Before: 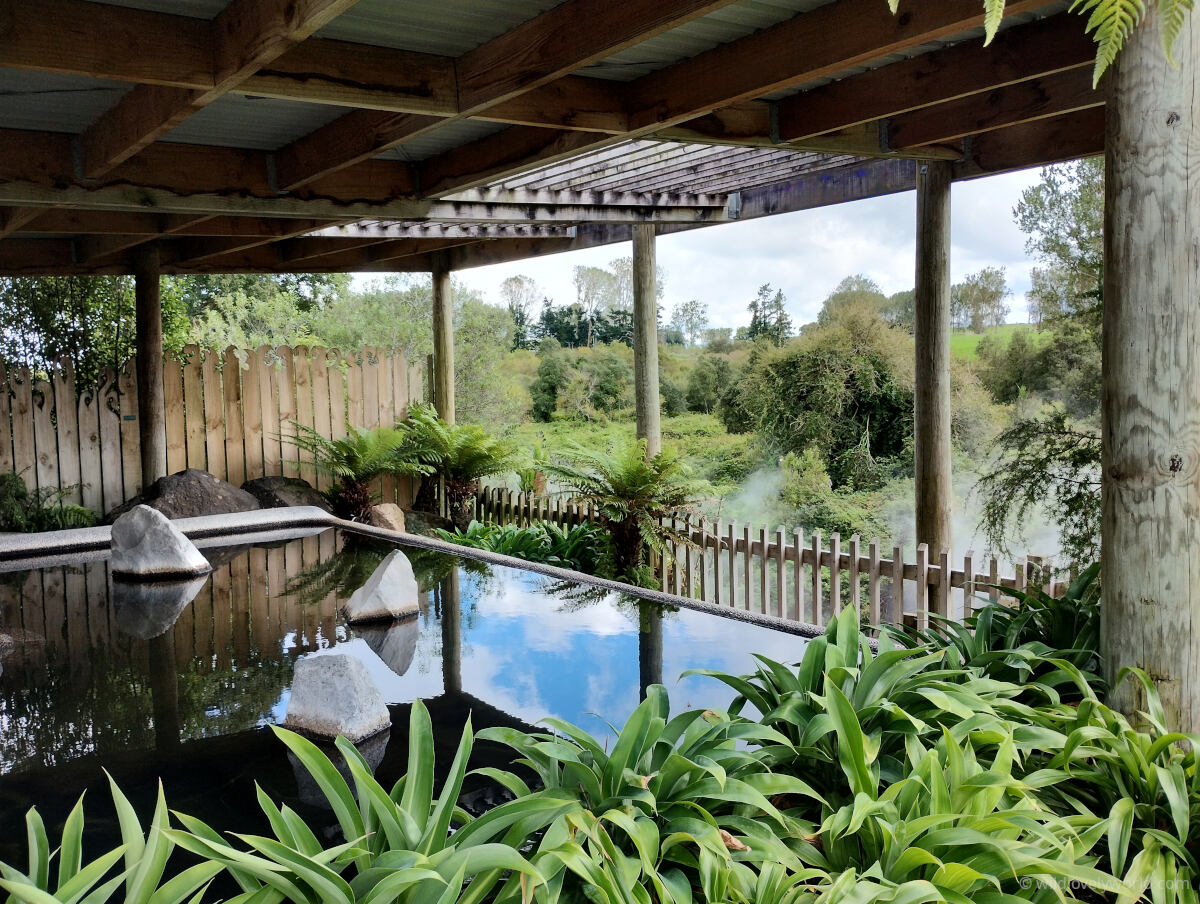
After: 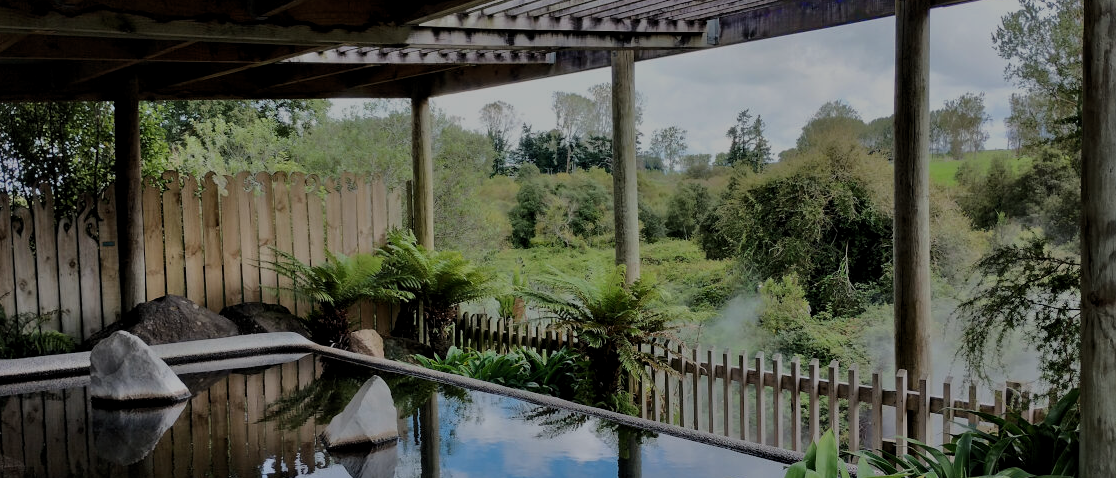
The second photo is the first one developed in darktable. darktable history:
crop: left 1.755%, top 19.276%, right 5.181%, bottom 27.841%
levels: black 0.103%, levels [0.016, 0.484, 0.953]
exposure: exposure 0.66 EV, compensate exposure bias true, compensate highlight preservation false
tone equalizer: -8 EV -1.96 EV, -7 EV -1.99 EV, -6 EV -1.97 EV, -5 EV -2 EV, -4 EV -1.99 EV, -3 EV -1.97 EV, -2 EV -1.98 EV, -1 EV -1.6 EV, +0 EV -1.97 EV
